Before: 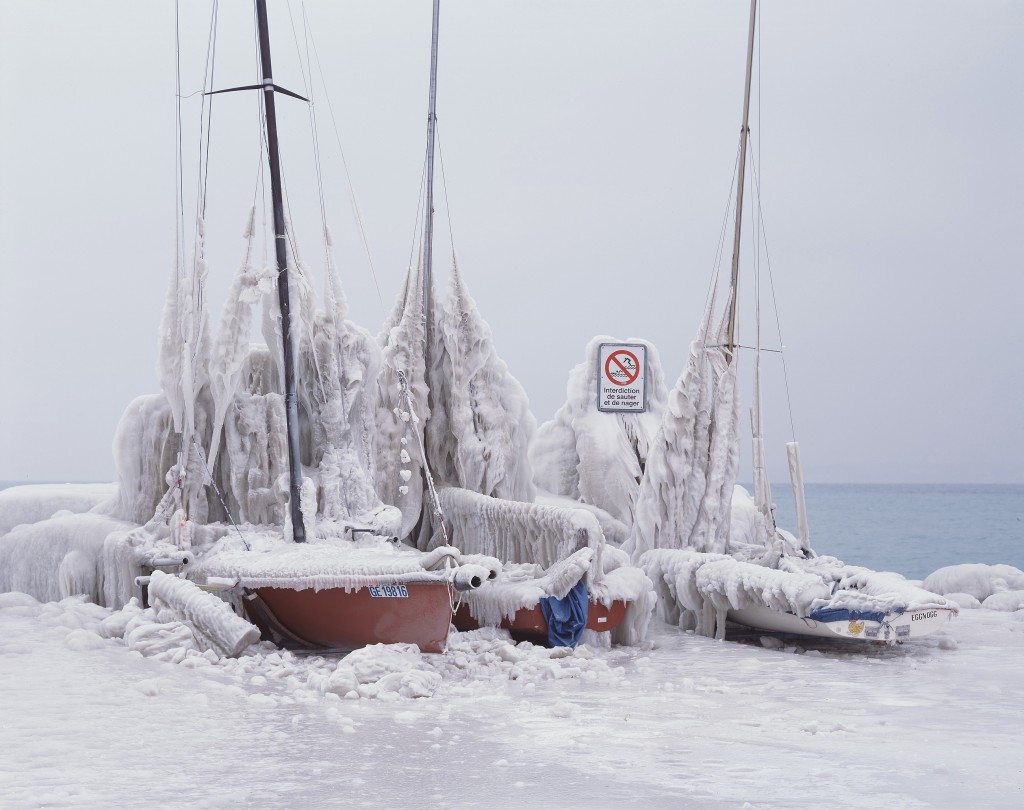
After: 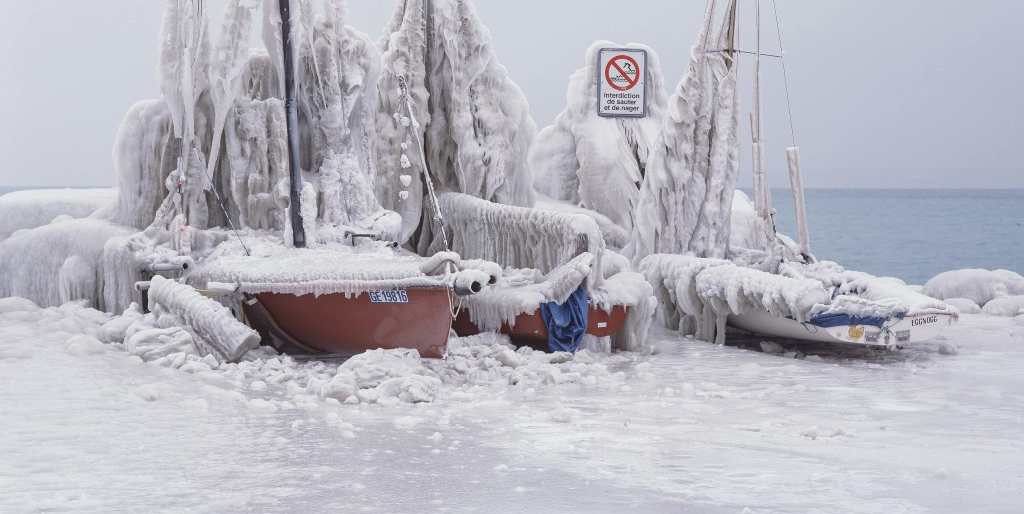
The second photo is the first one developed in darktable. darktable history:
local contrast: detail 117%
crop and rotate: top 36.435%
